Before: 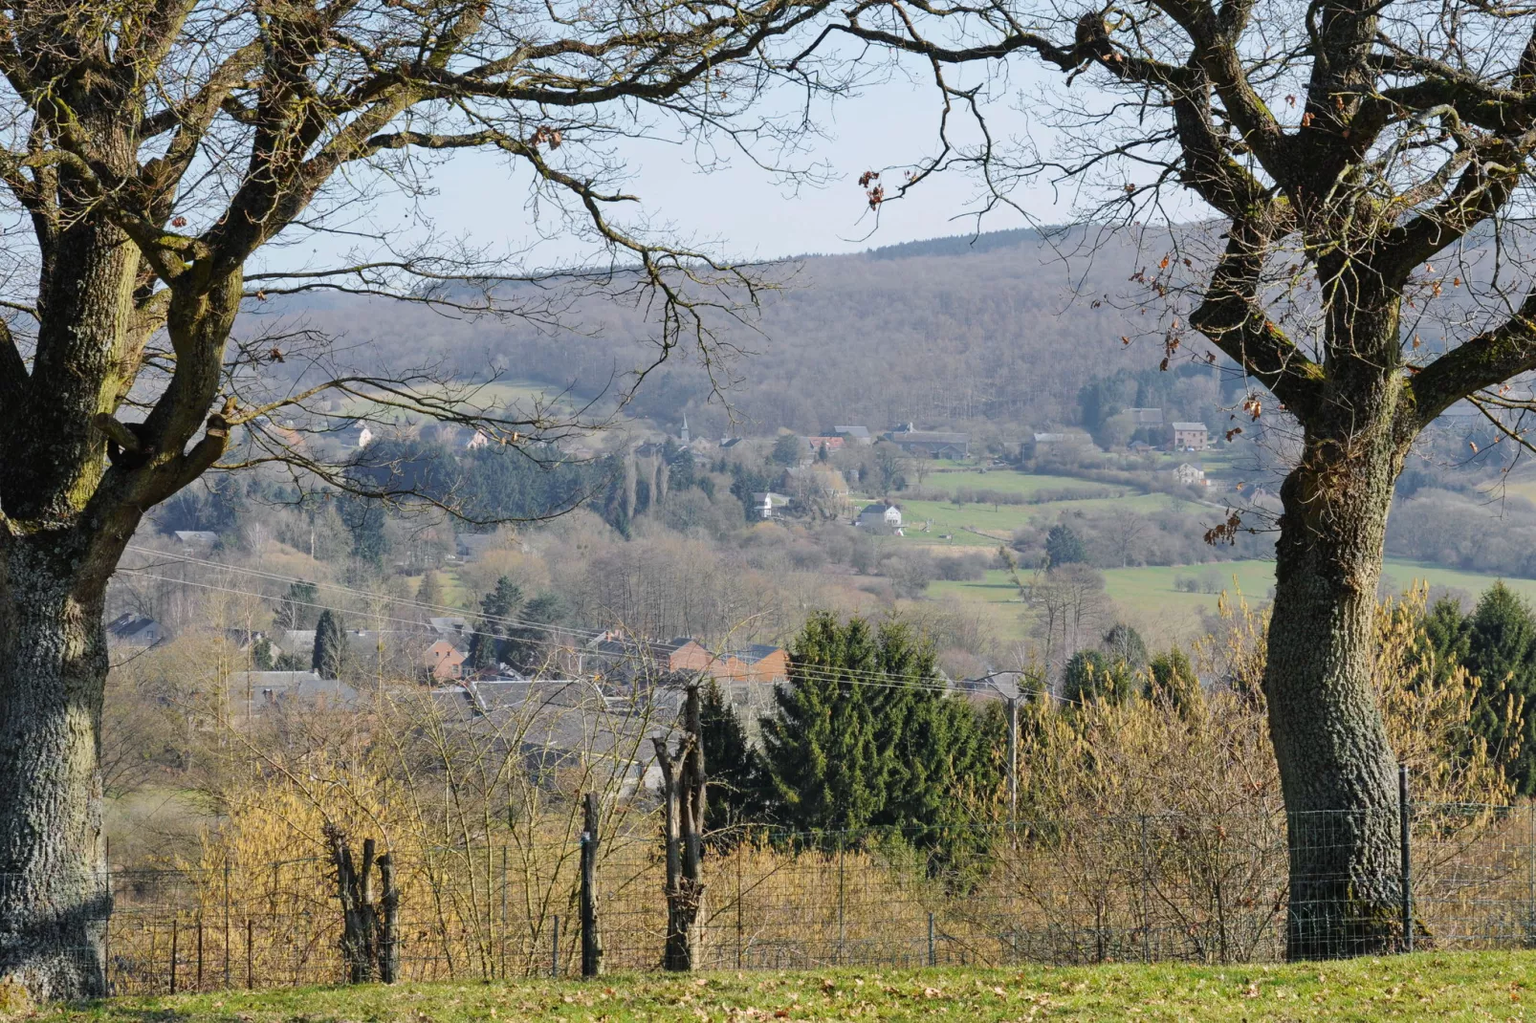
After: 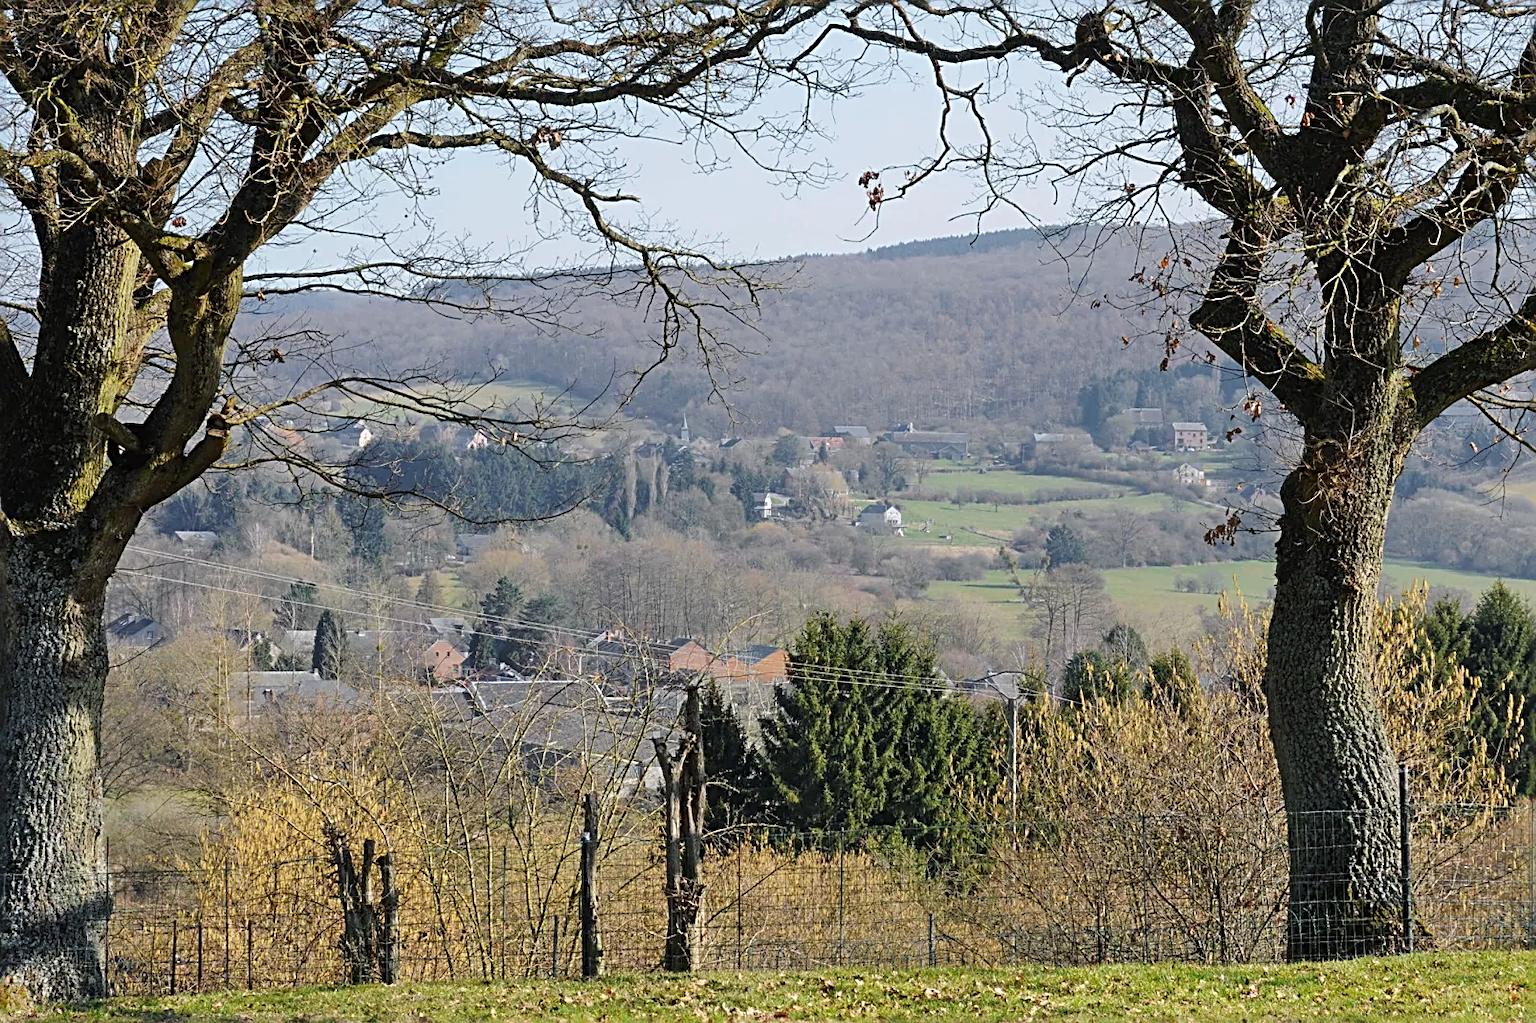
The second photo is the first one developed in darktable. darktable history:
sharpen: radius 2.594, amount 0.69
